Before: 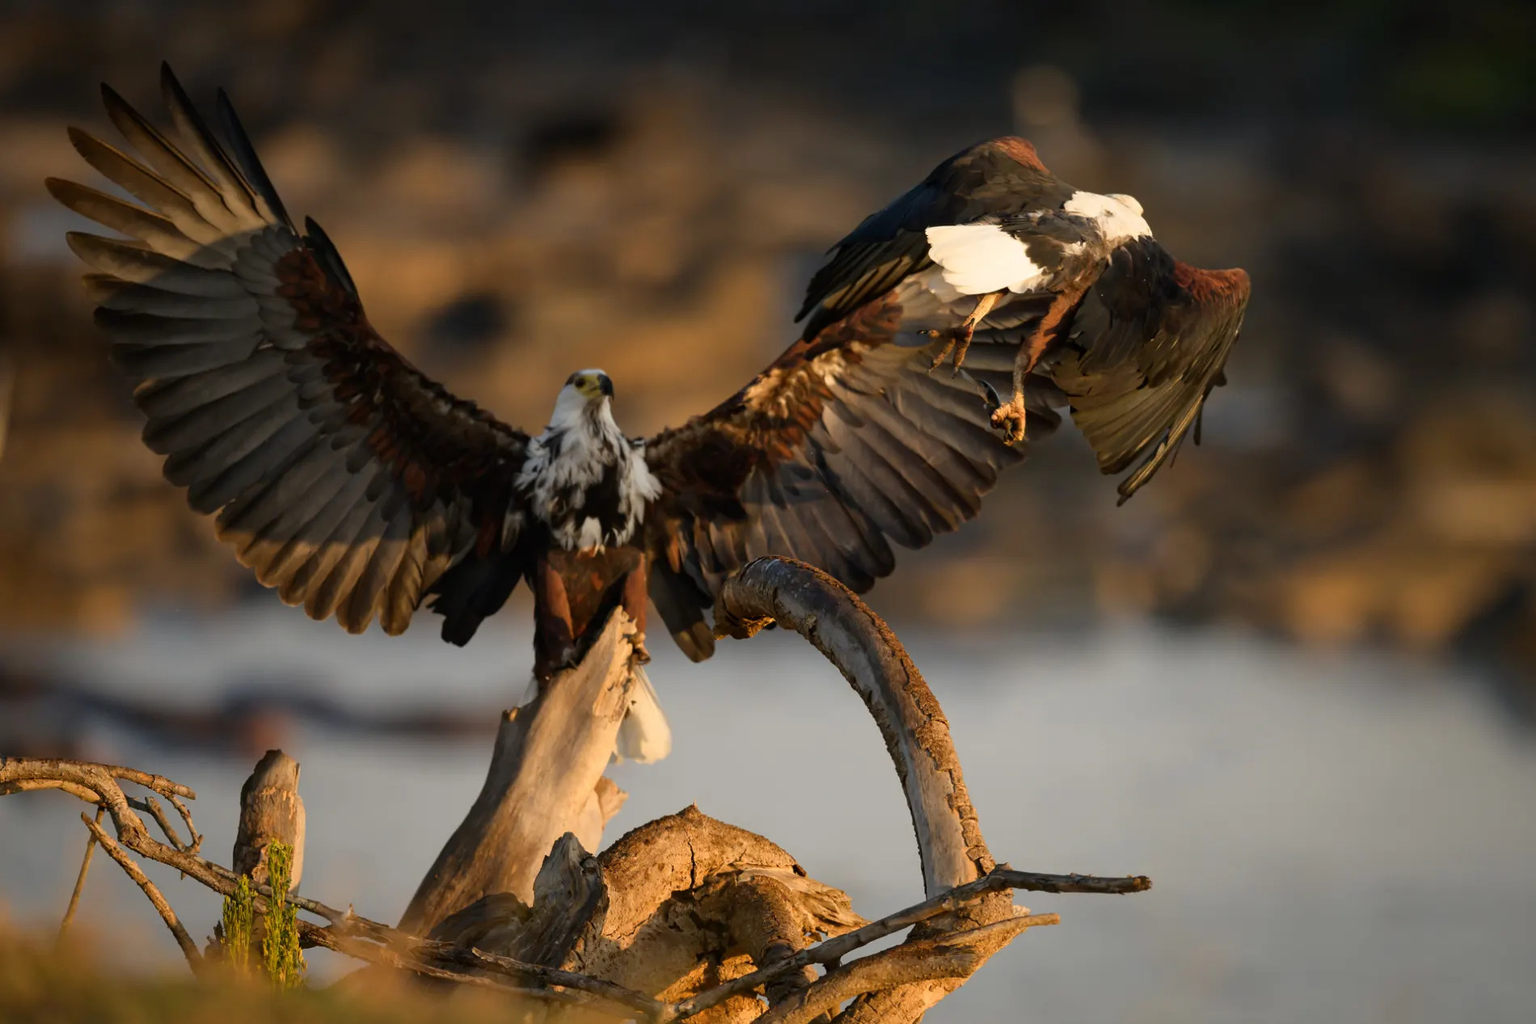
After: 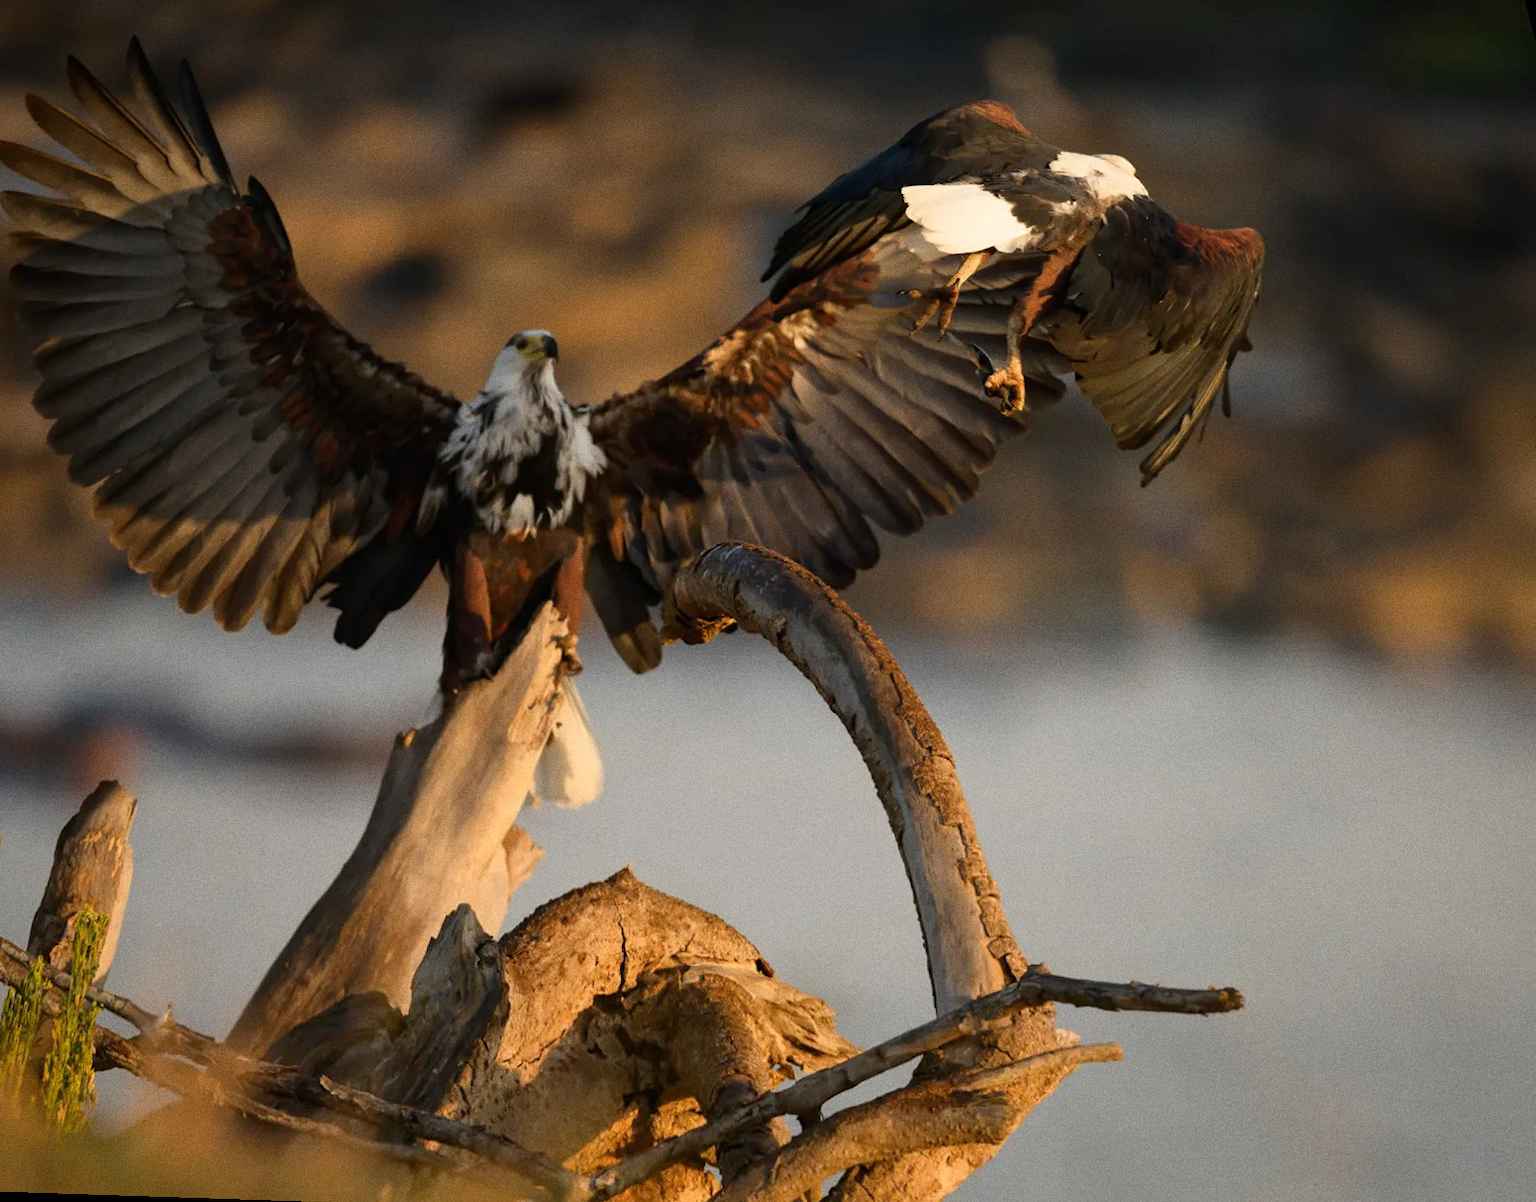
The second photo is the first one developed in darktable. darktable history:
rotate and perspective: rotation 0.72°, lens shift (vertical) -0.352, lens shift (horizontal) -0.051, crop left 0.152, crop right 0.859, crop top 0.019, crop bottom 0.964
grain: strength 26%
